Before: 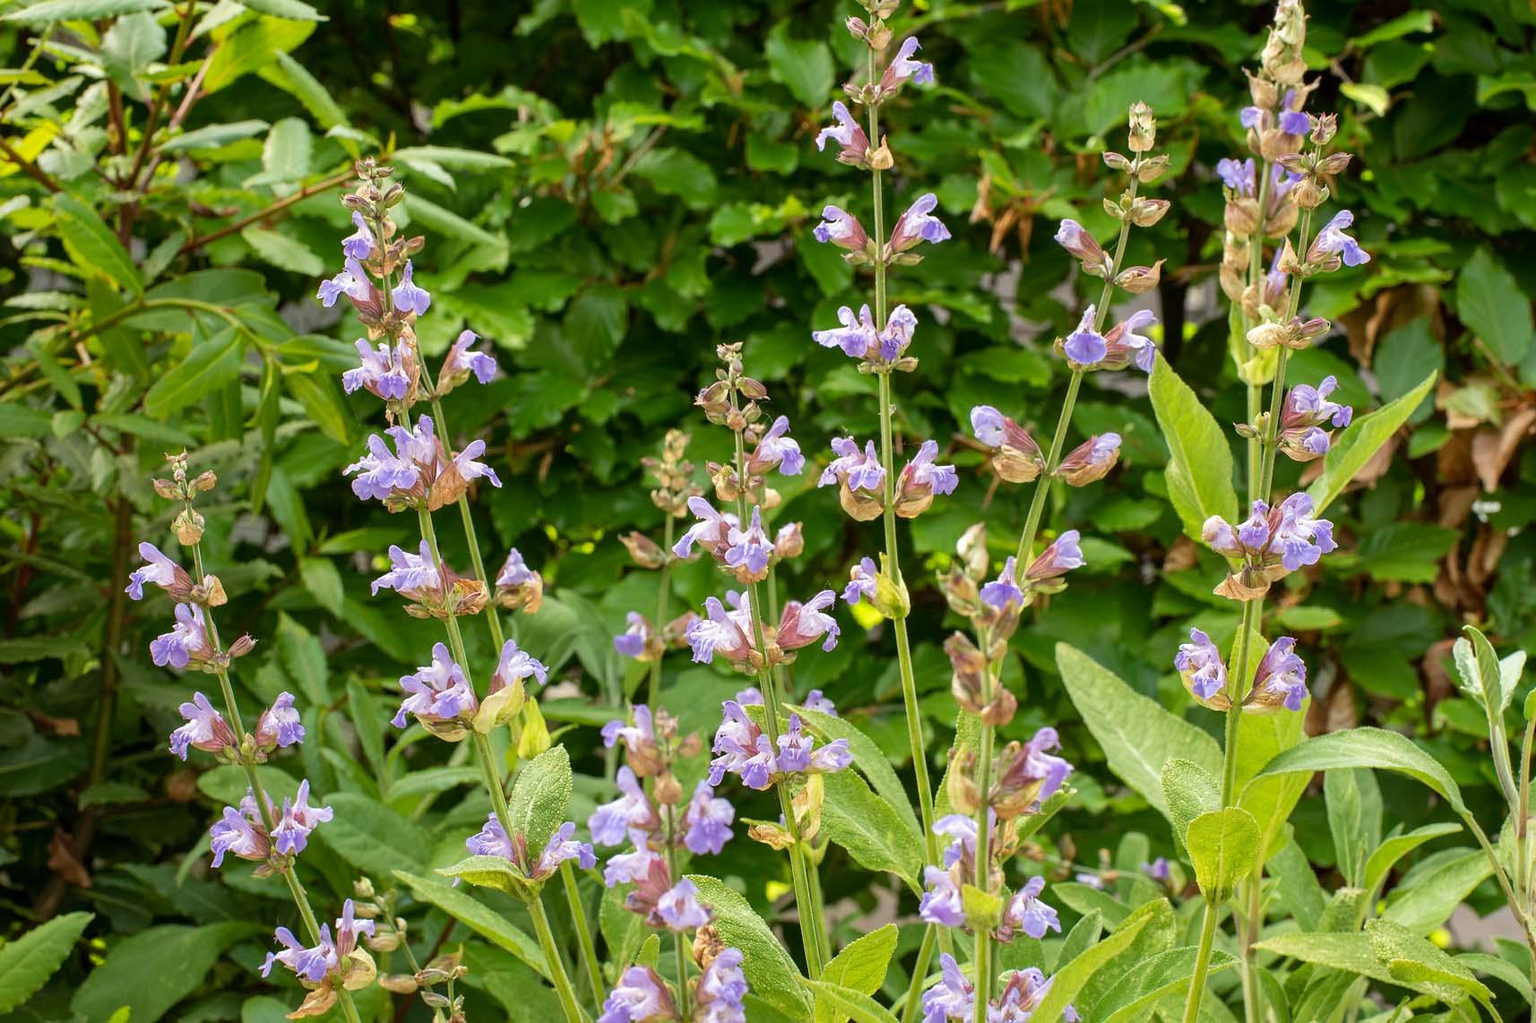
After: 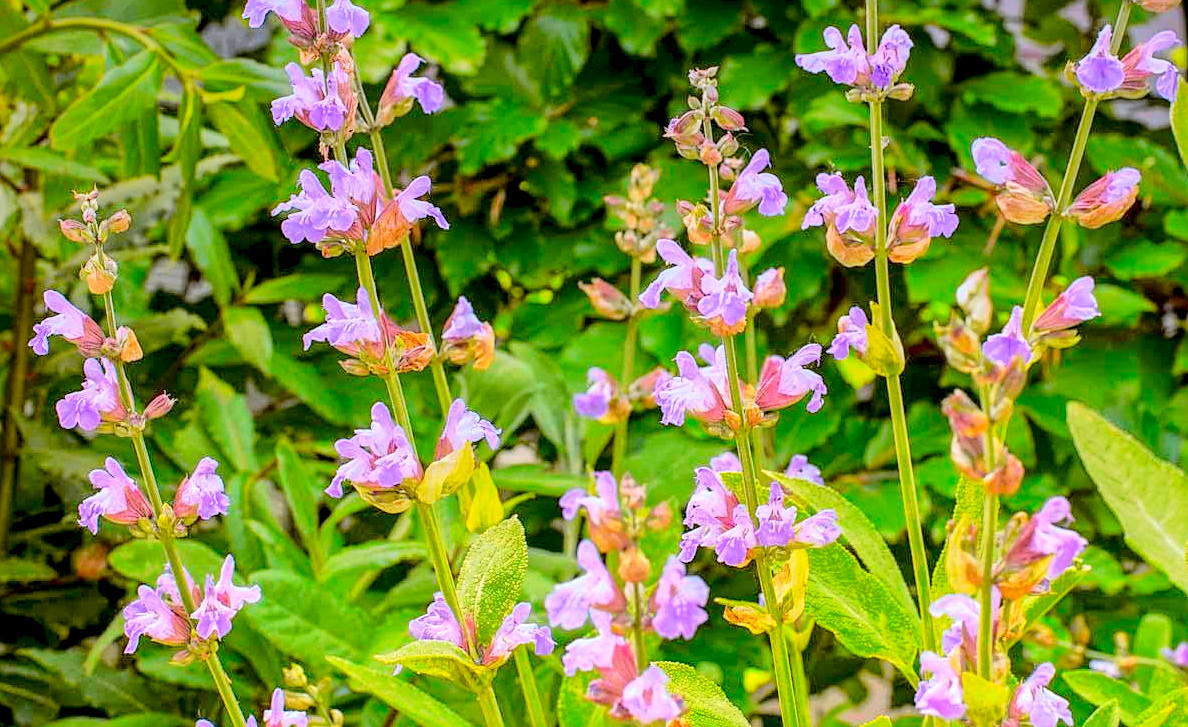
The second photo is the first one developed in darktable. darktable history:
global tonemap: drago (1, 100), detail 1
sharpen: on, module defaults
tone curve: curves: ch0 [(0, 0) (0.087, 0.054) (0.281, 0.245) (0.506, 0.526) (0.8, 0.824) (0.994, 0.955)]; ch1 [(0, 0) (0.27, 0.195) (0.406, 0.435) (0.452, 0.474) (0.495, 0.5) (0.514, 0.508) (0.537, 0.556) (0.654, 0.689) (1, 1)]; ch2 [(0, 0) (0.269, 0.299) (0.459, 0.441) (0.498, 0.499) (0.523, 0.52) (0.551, 0.549) (0.633, 0.625) (0.659, 0.681) (0.718, 0.764) (1, 1)], color space Lab, independent channels, preserve colors none
graduated density: hue 238.83°, saturation 50%
exposure: black level correction 0.005, exposure 2.084 EV, compensate highlight preservation false
crop: left 6.488%, top 27.668%, right 24.183%, bottom 8.656%
local contrast: detail 130%
